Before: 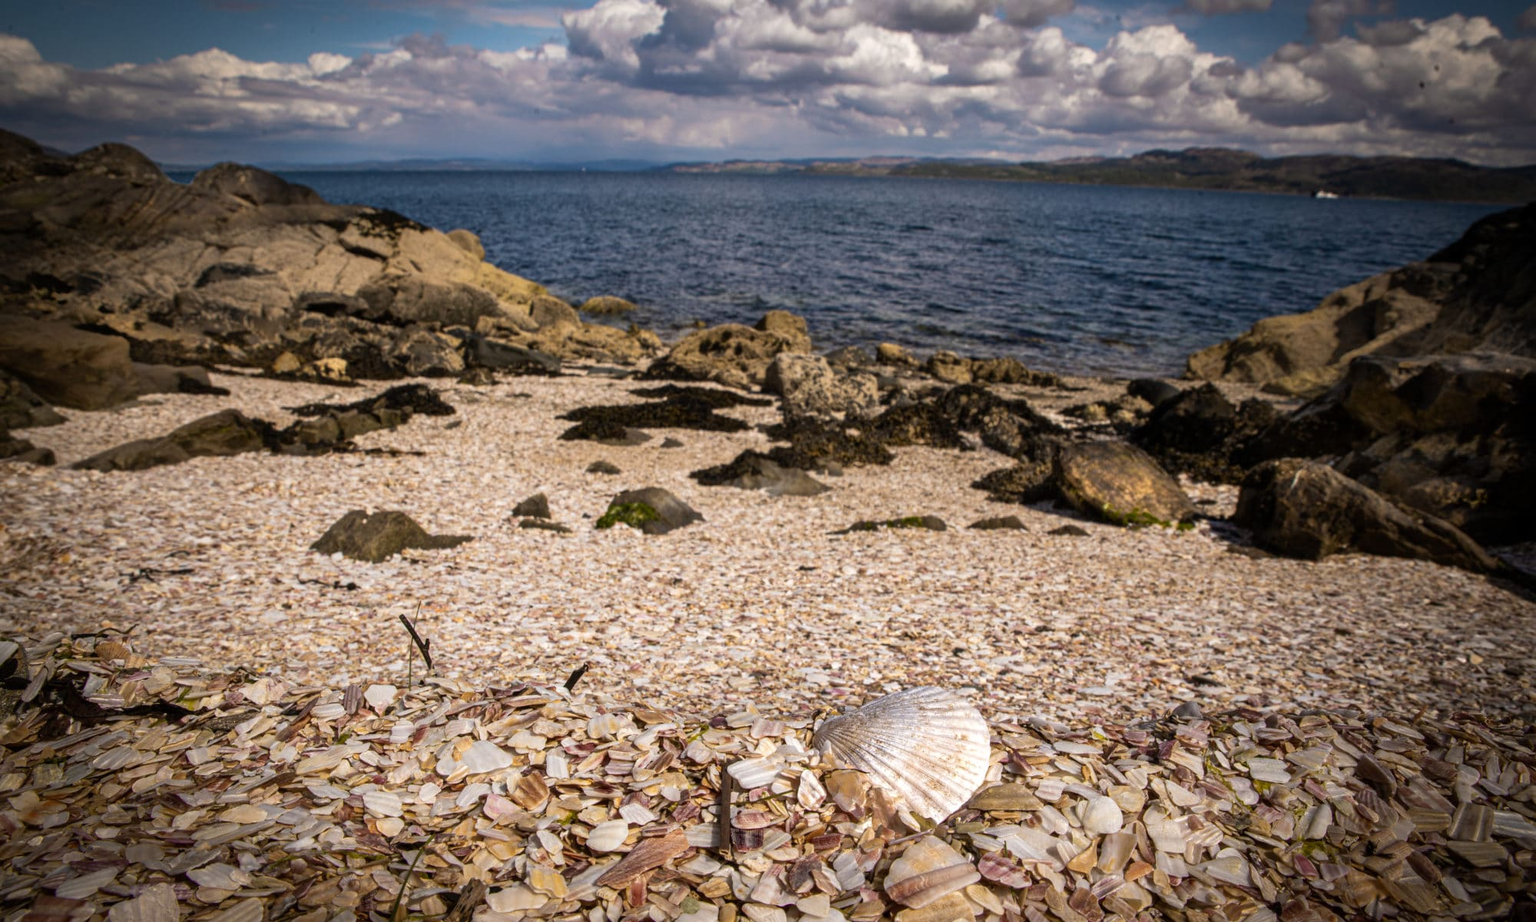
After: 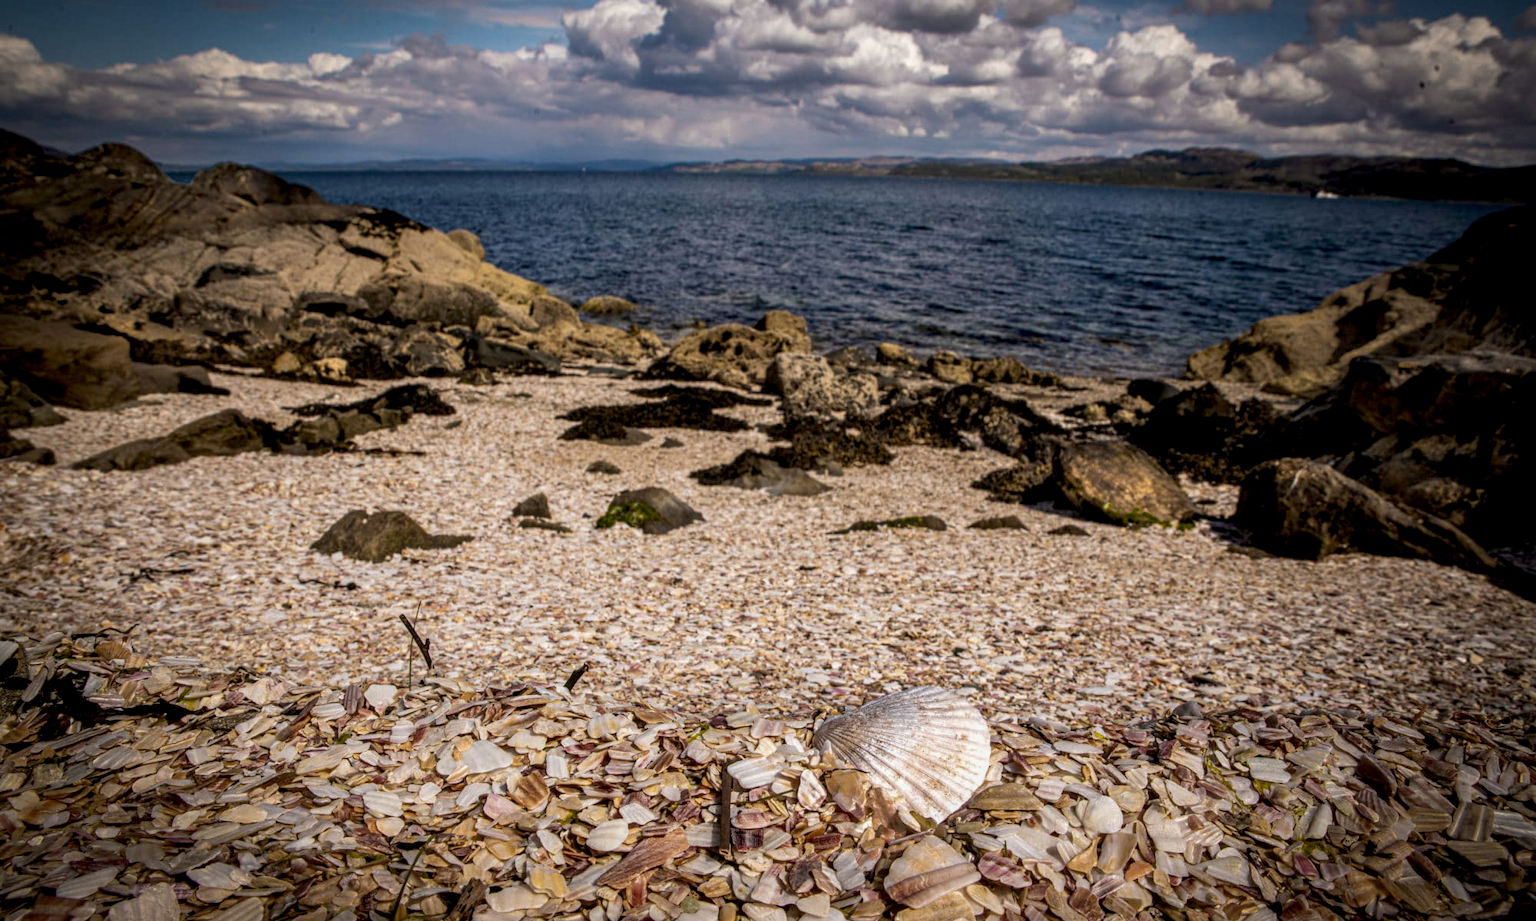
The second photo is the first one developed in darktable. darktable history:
exposure: black level correction 0.006, exposure -0.221 EV, compensate exposure bias true, compensate highlight preservation false
local contrast: on, module defaults
